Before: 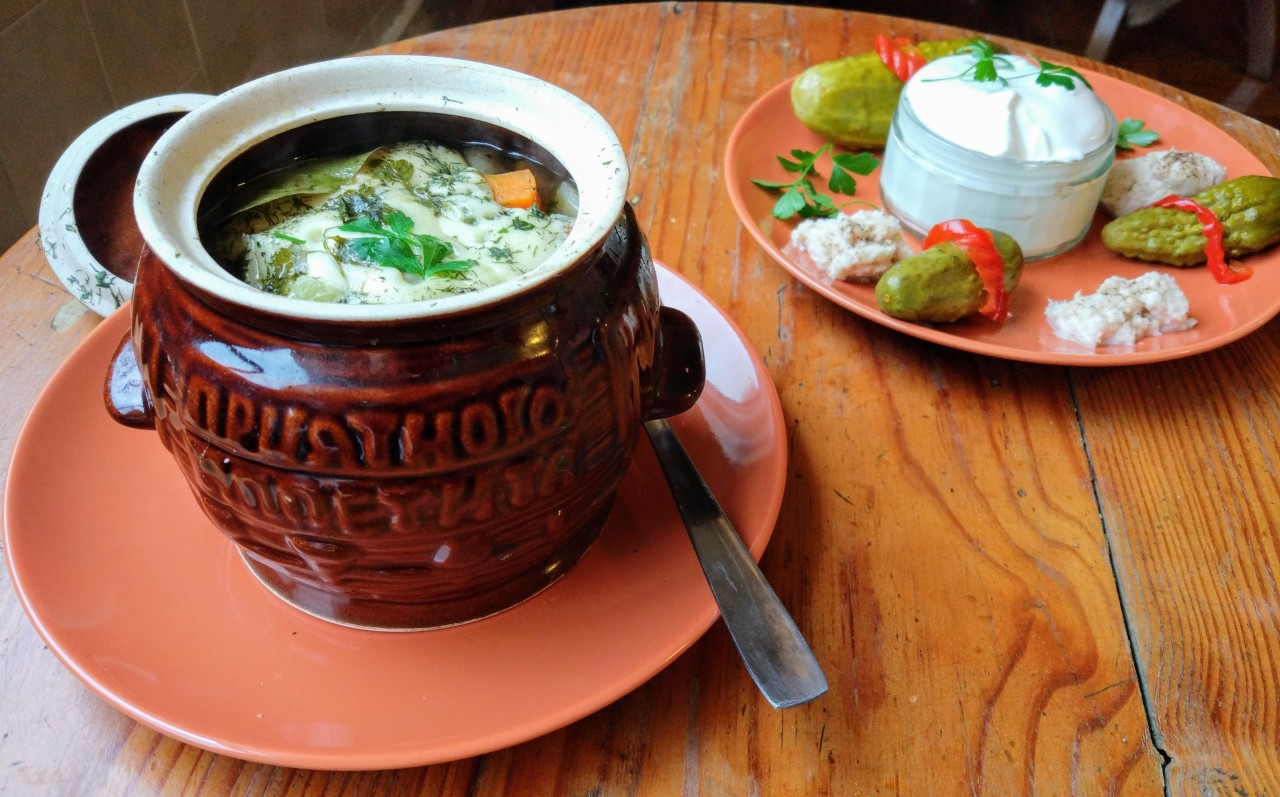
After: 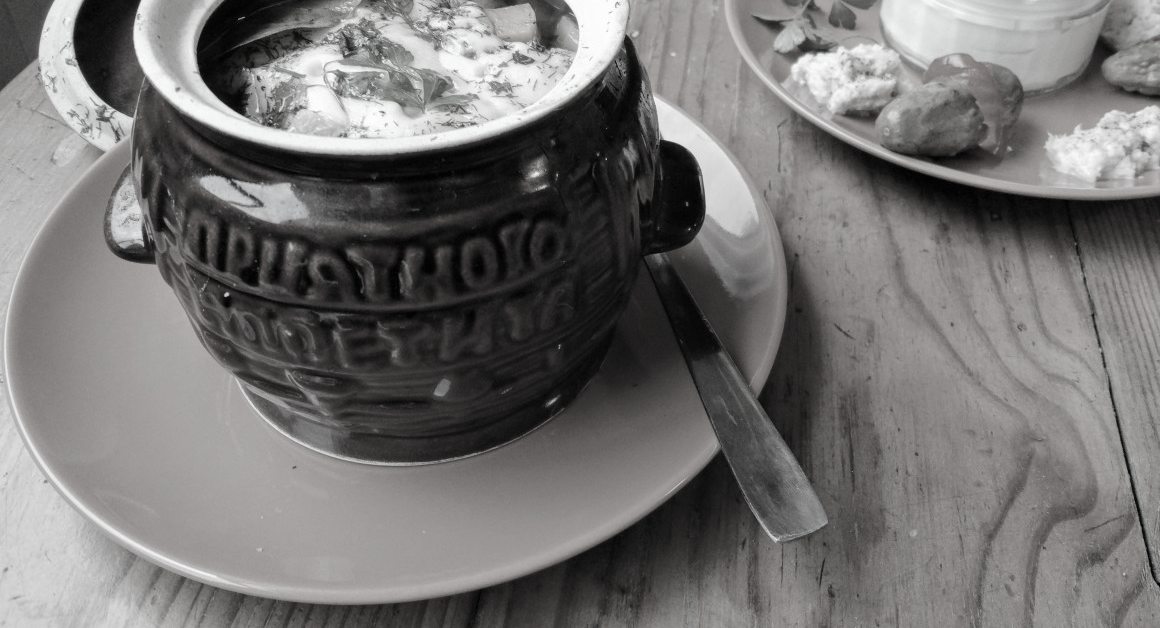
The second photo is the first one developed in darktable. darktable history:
crop: top 20.905%, right 9.349%, bottom 0.293%
velvia: on, module defaults
contrast brightness saturation: saturation -0.982
